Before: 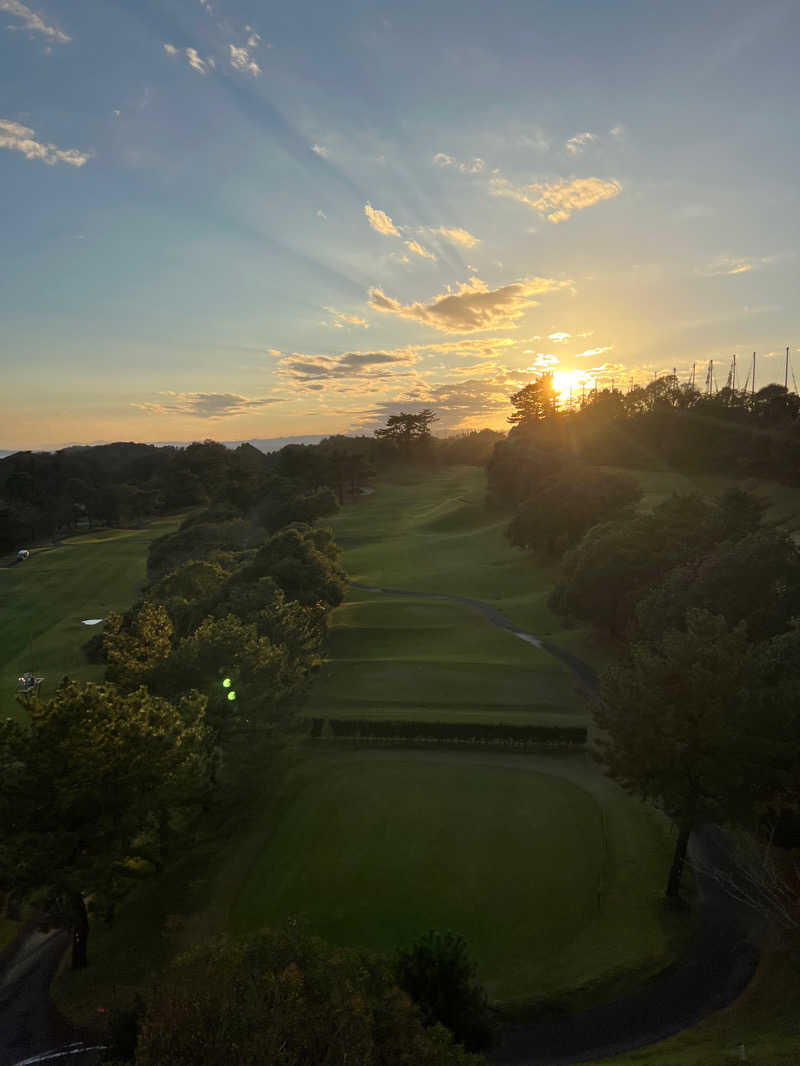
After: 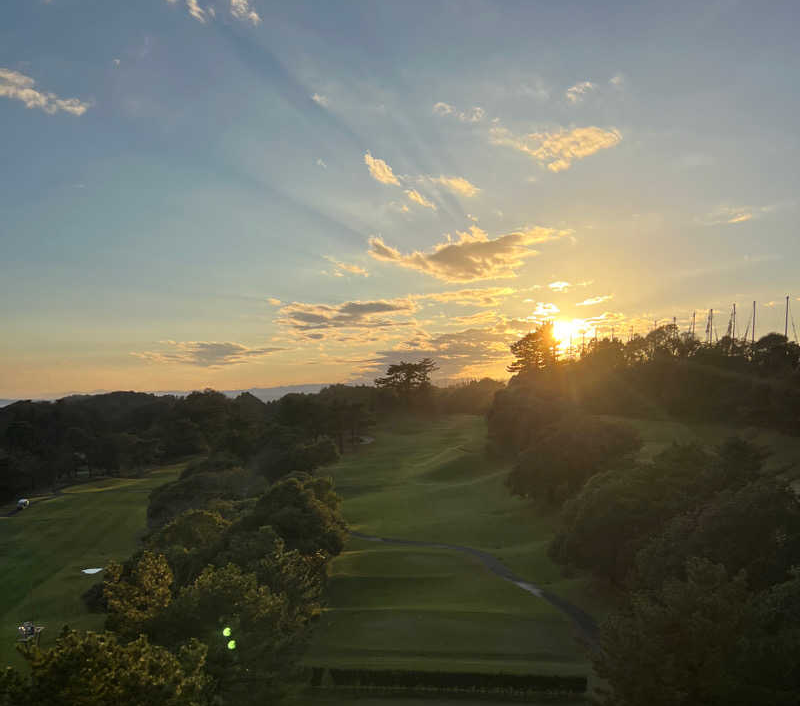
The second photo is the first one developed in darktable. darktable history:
crop and rotate: top 4.929%, bottom 28.814%
